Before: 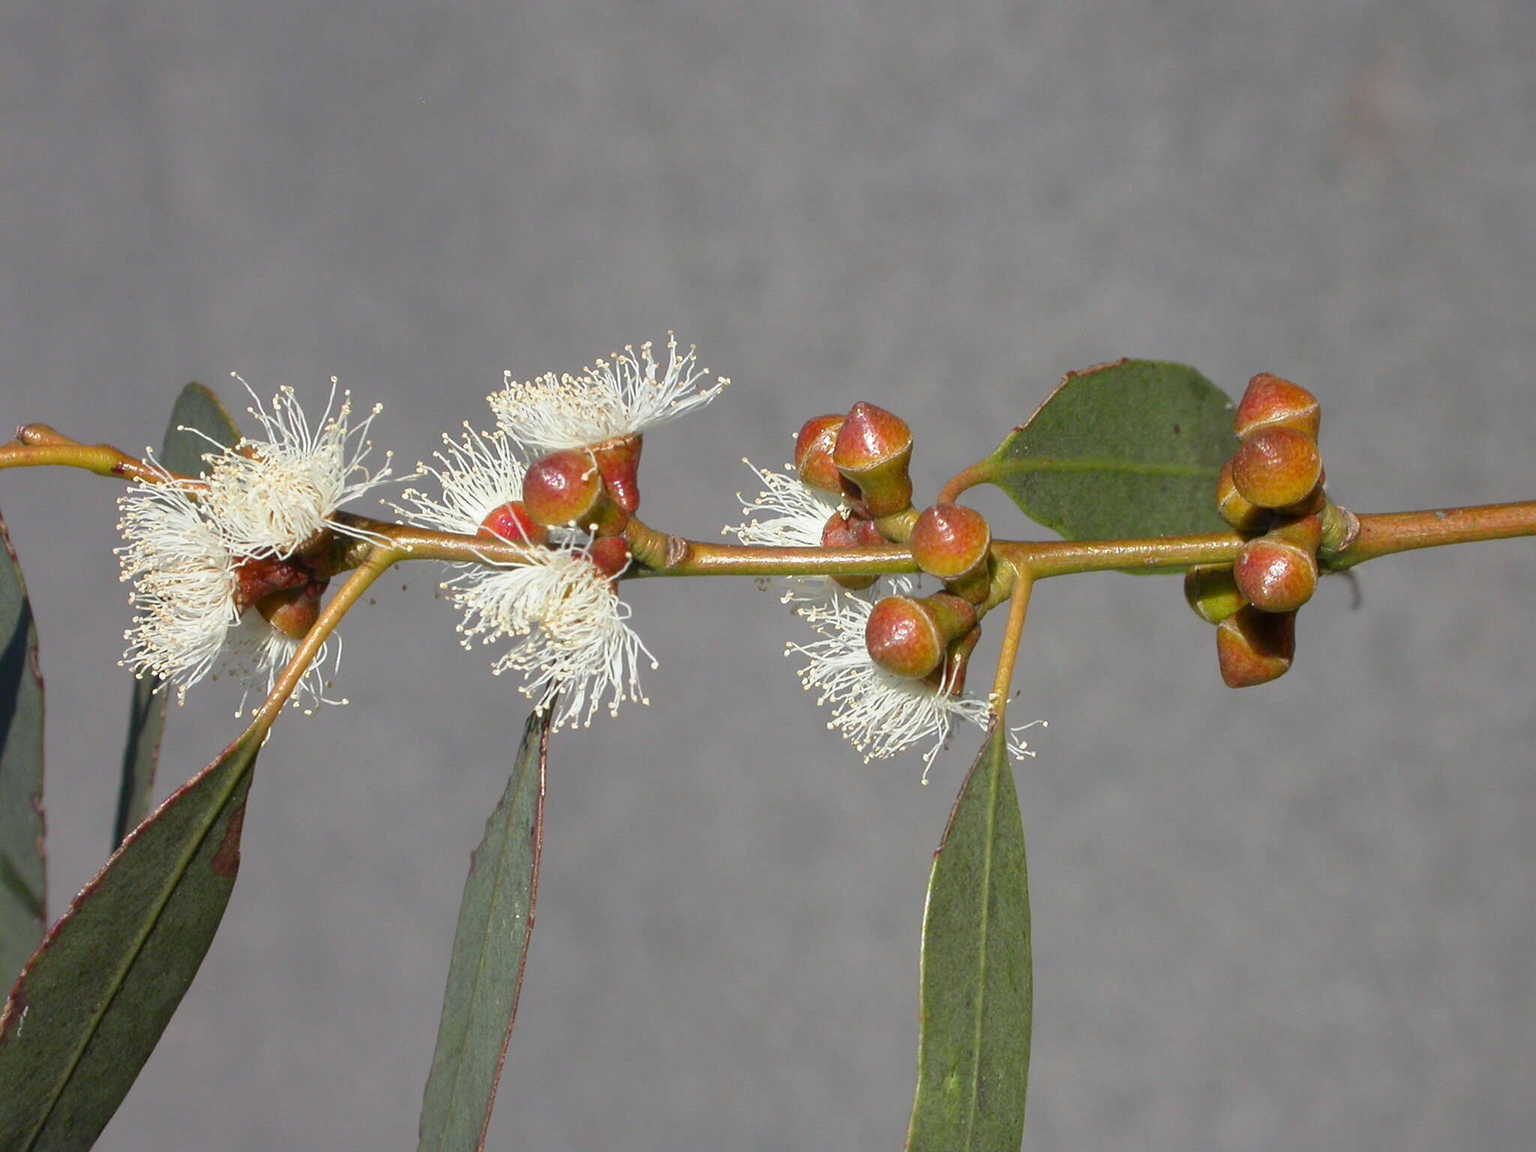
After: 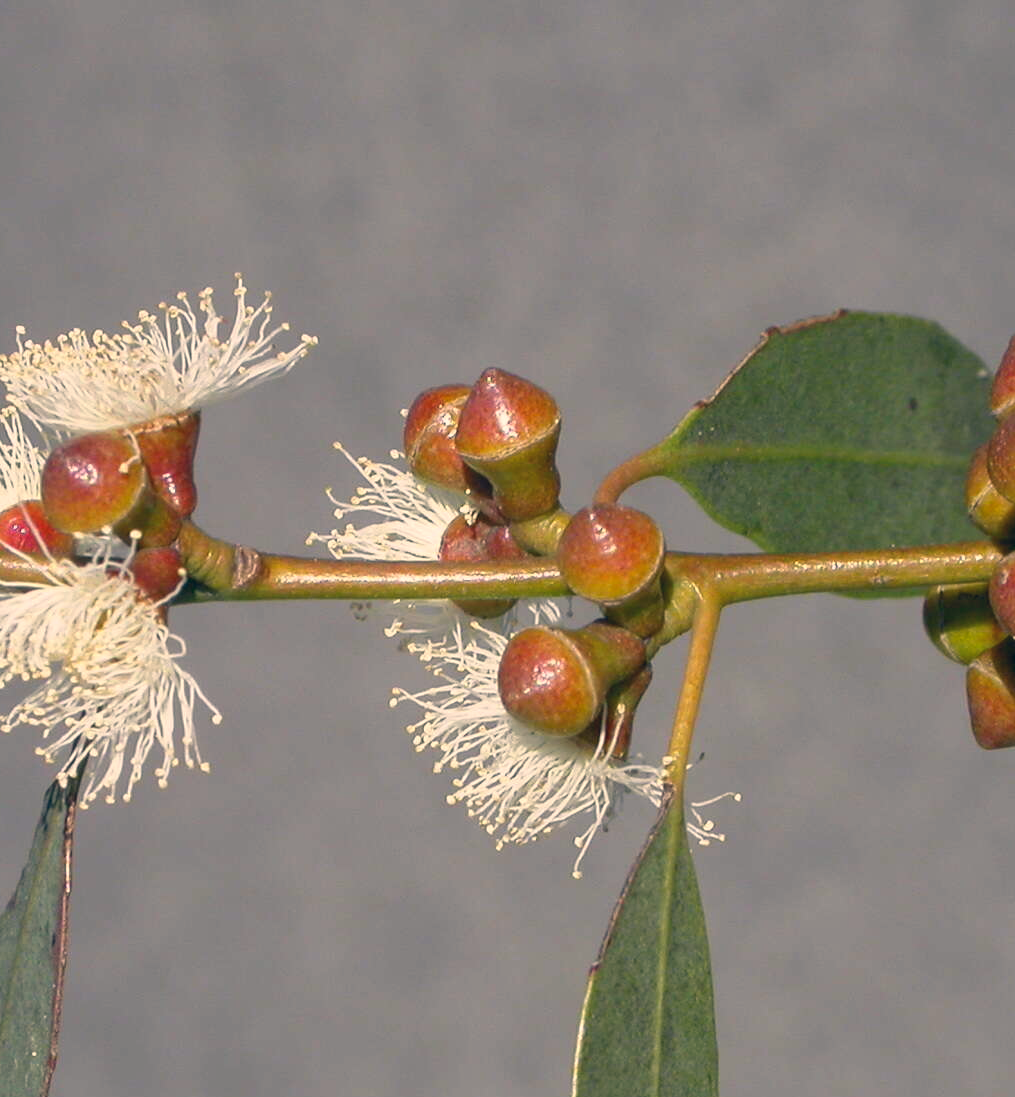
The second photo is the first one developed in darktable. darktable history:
crop: left 32.075%, top 10.976%, right 18.355%, bottom 17.596%
color correction: highlights a* 10.32, highlights b* 14.66, shadows a* -9.59, shadows b* -15.02
